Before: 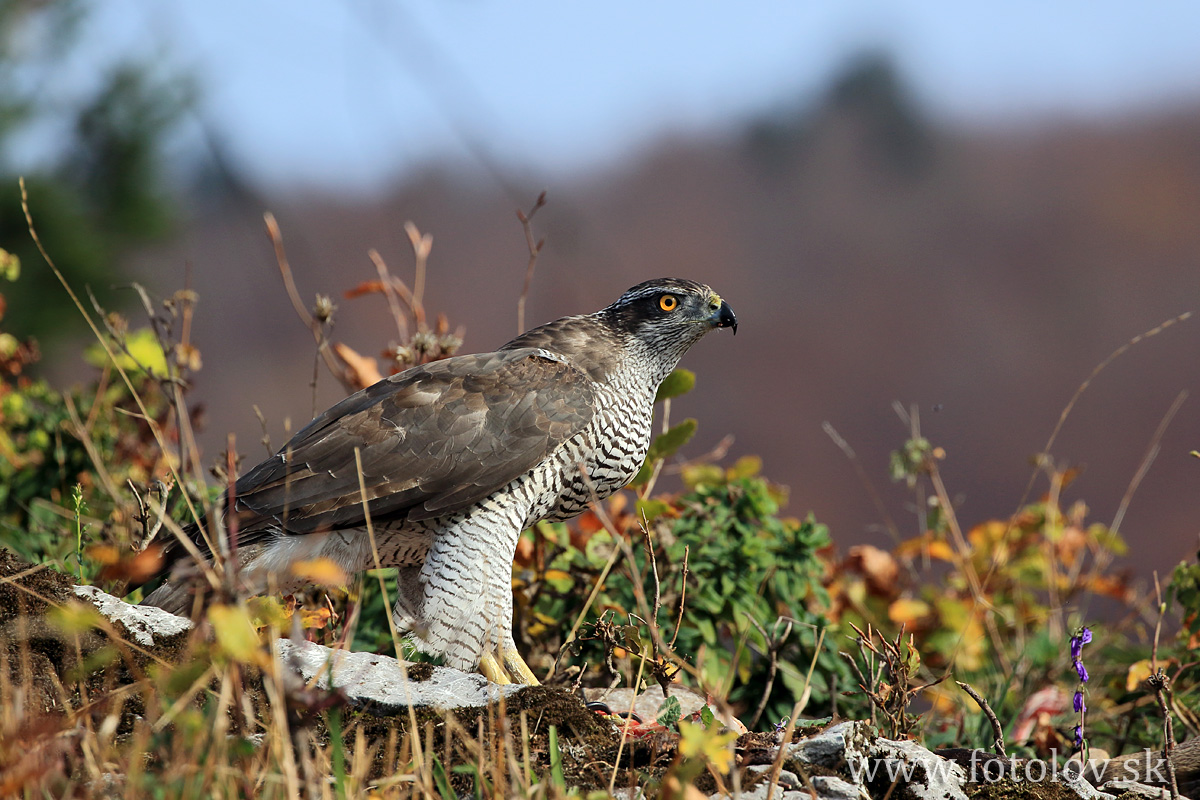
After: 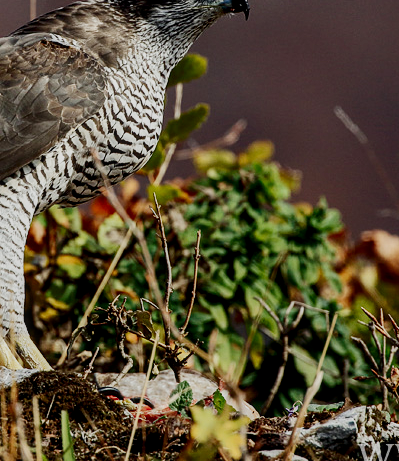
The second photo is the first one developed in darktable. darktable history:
local contrast: detail 130%
contrast brightness saturation: contrast 0.199, brightness -0.1, saturation 0.102
filmic rgb: black relative exposure -7.65 EV, white relative exposure 4.56 EV, hardness 3.61, preserve chrominance no, color science v5 (2021), contrast in shadows safe, contrast in highlights safe
crop: left 40.704%, top 39.467%, right 26.007%, bottom 2.847%
